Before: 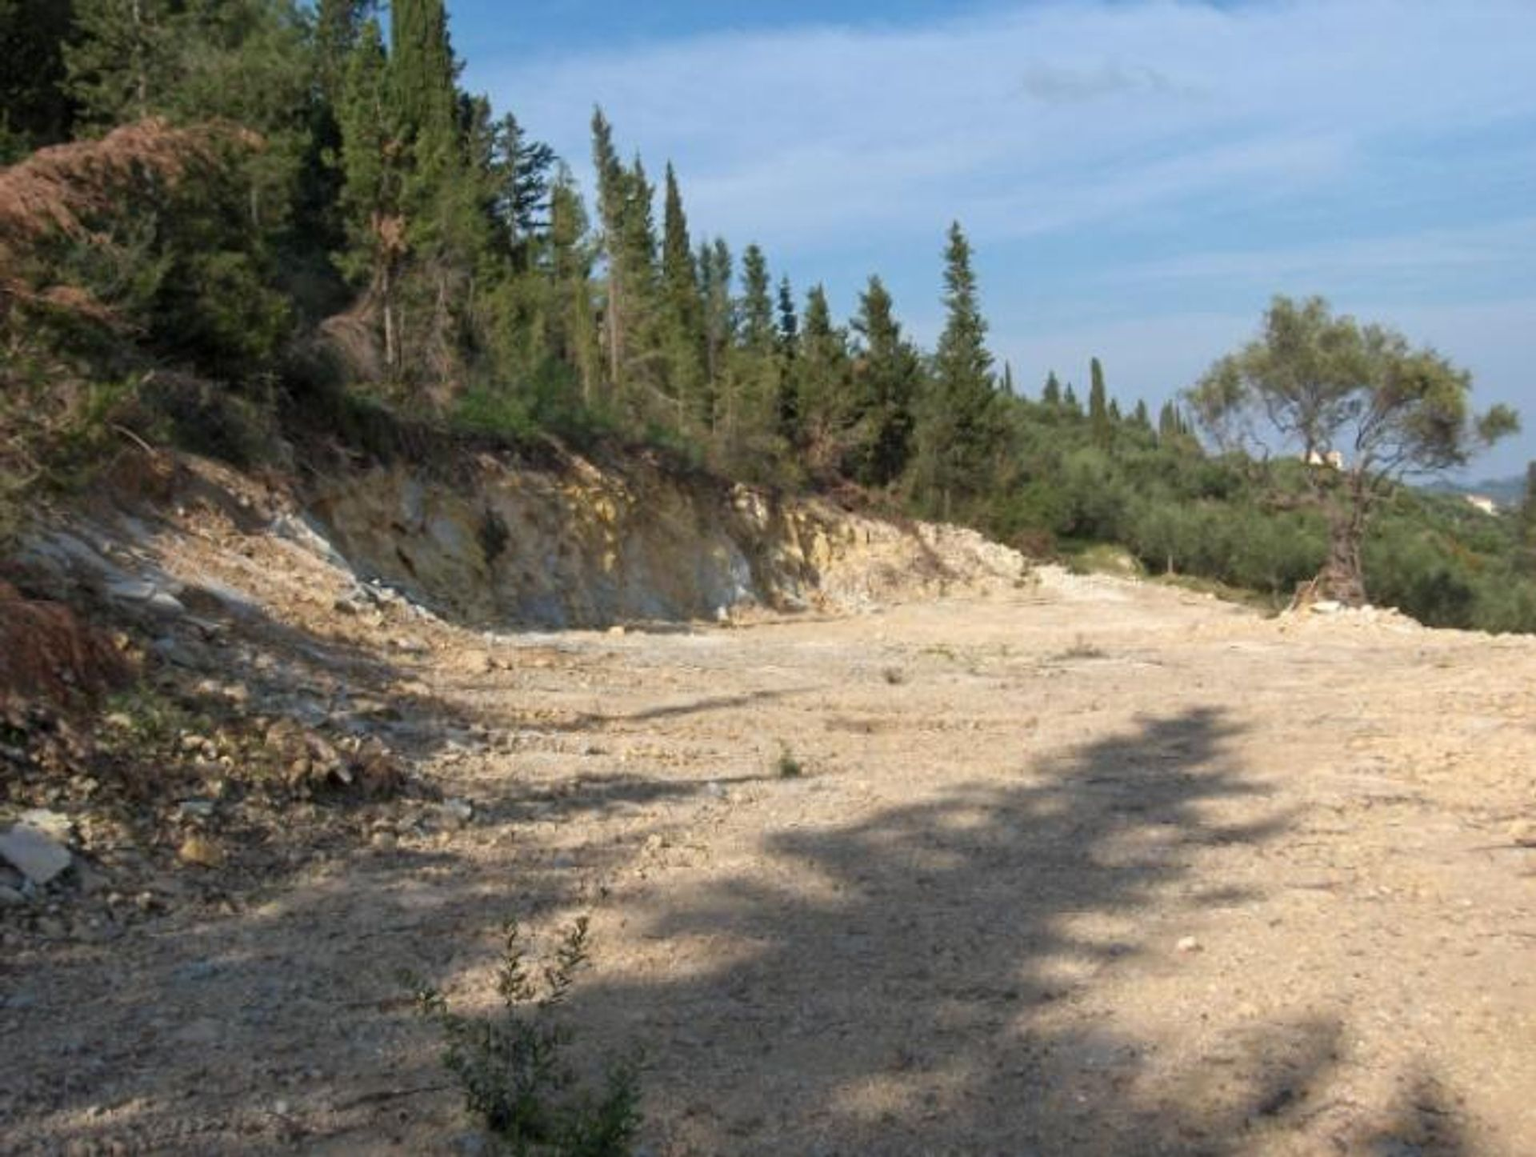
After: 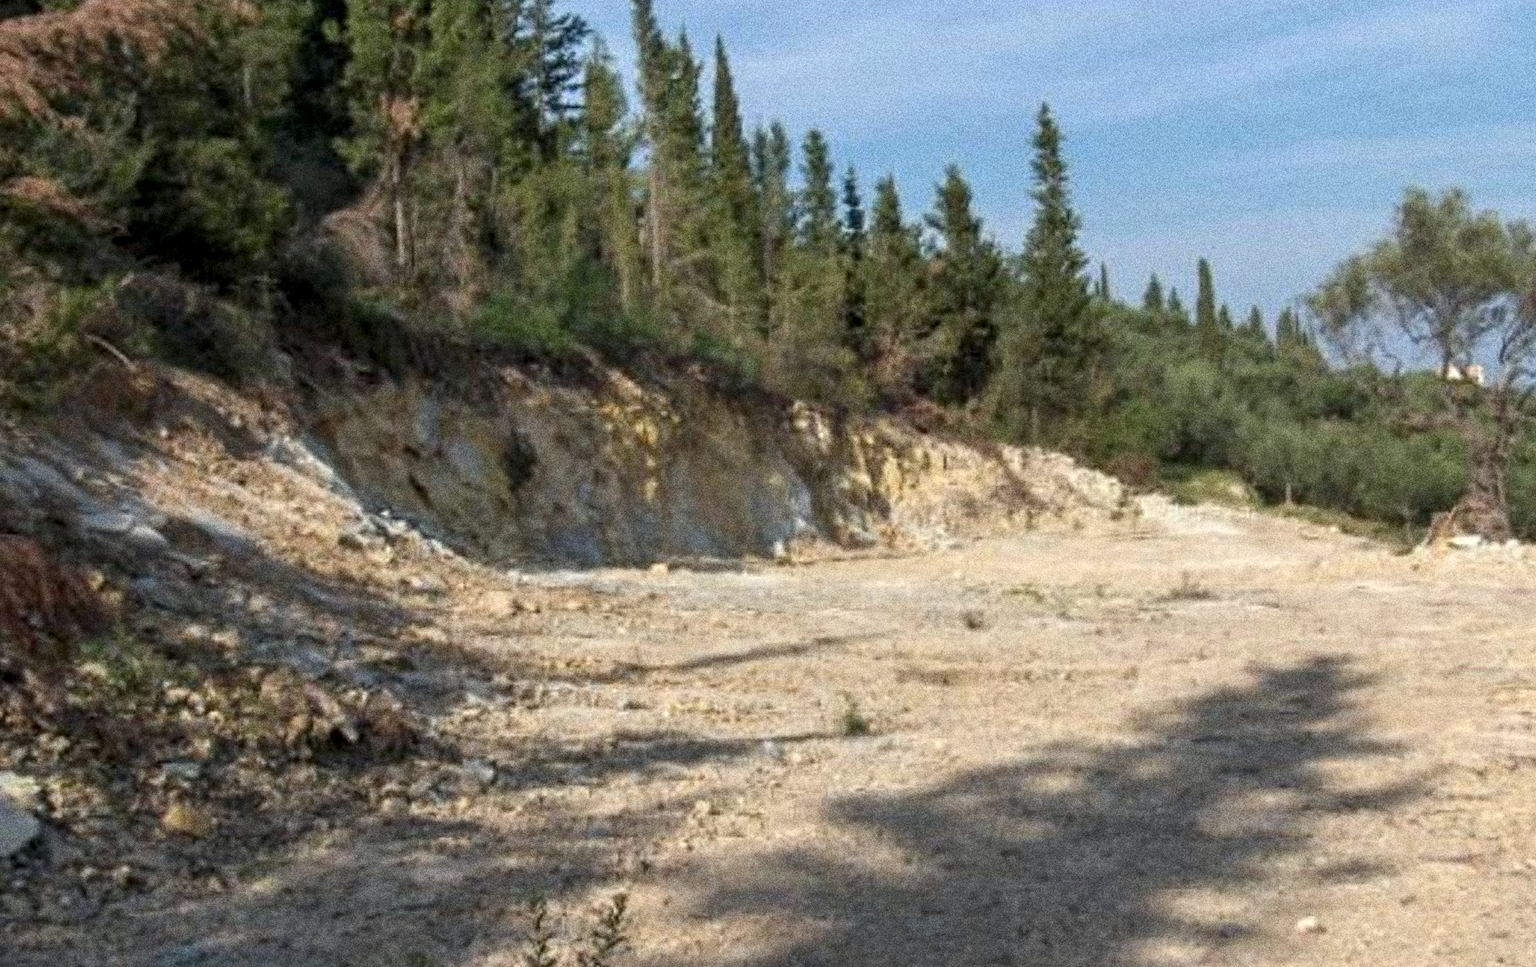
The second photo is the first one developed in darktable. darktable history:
crop and rotate: left 2.425%, top 11.305%, right 9.6%, bottom 15.08%
local contrast: on, module defaults
white balance: red 0.986, blue 1.01
grain: coarseness 14.49 ISO, strength 48.04%, mid-tones bias 35%
